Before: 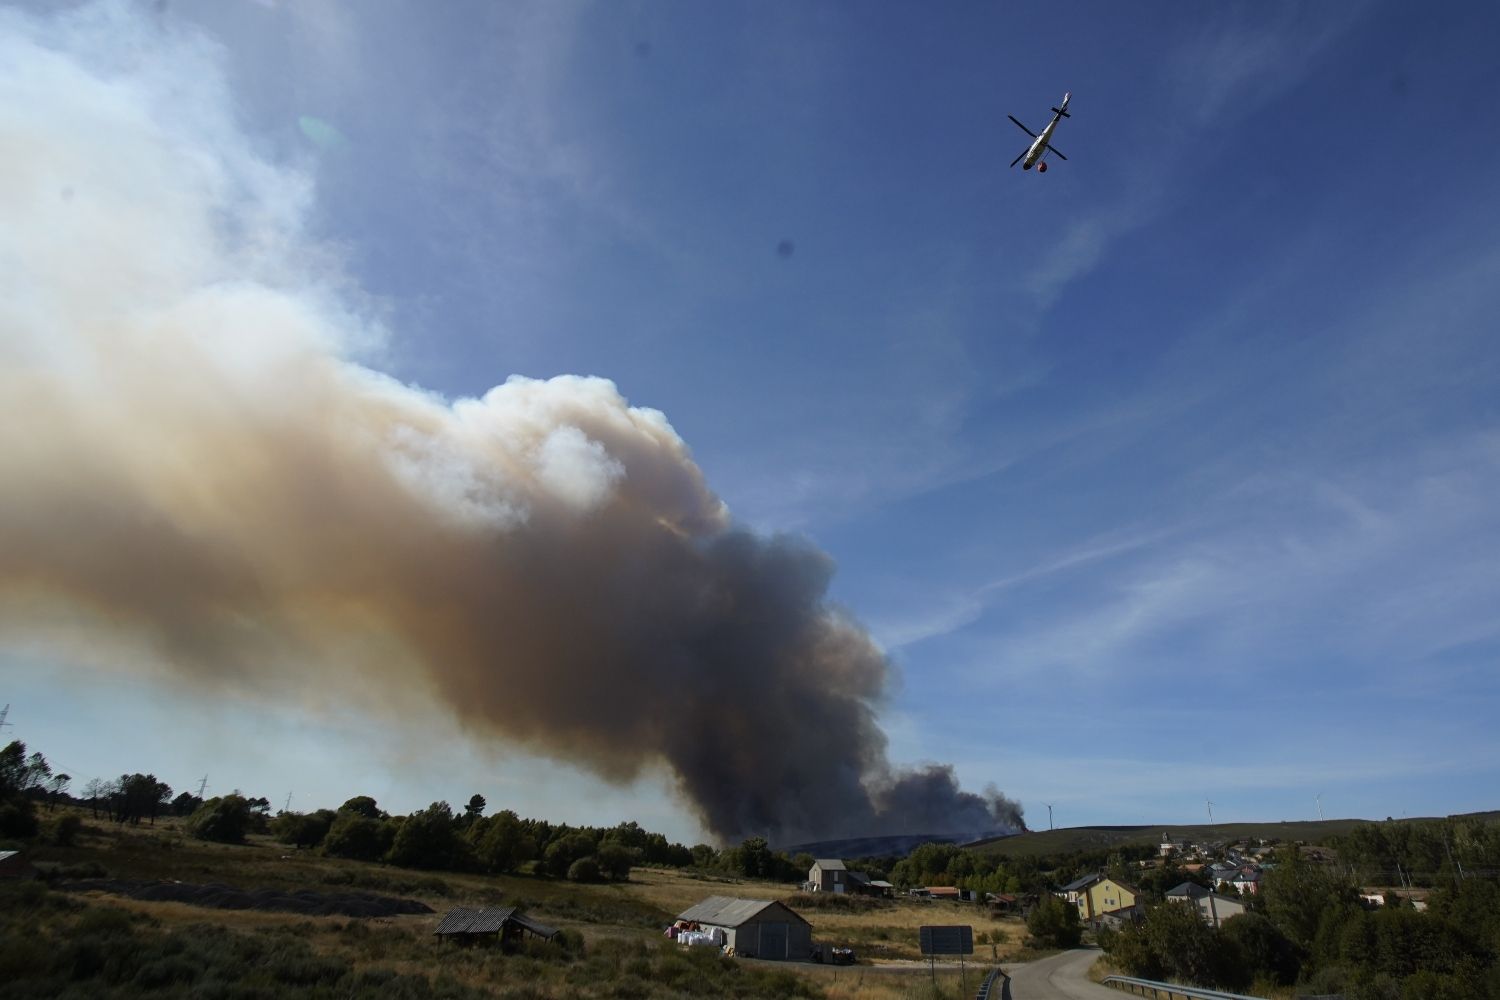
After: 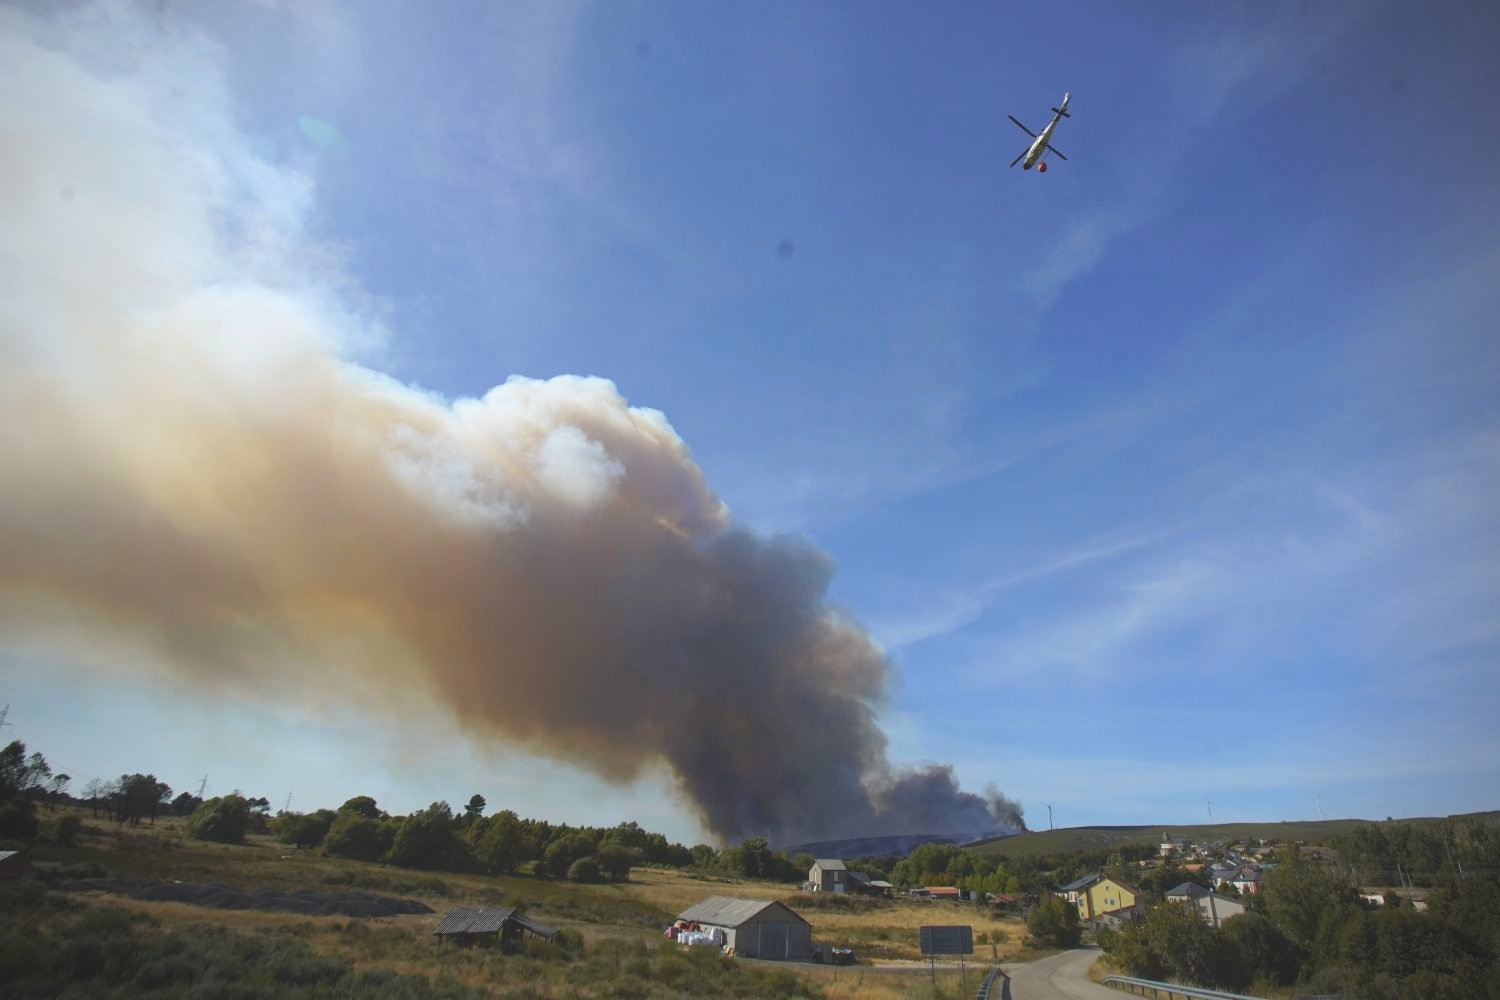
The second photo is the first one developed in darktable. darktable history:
exposure: exposure 0.777 EV, compensate highlight preservation false
contrast brightness saturation: contrast -0.296
vignetting: on, module defaults
